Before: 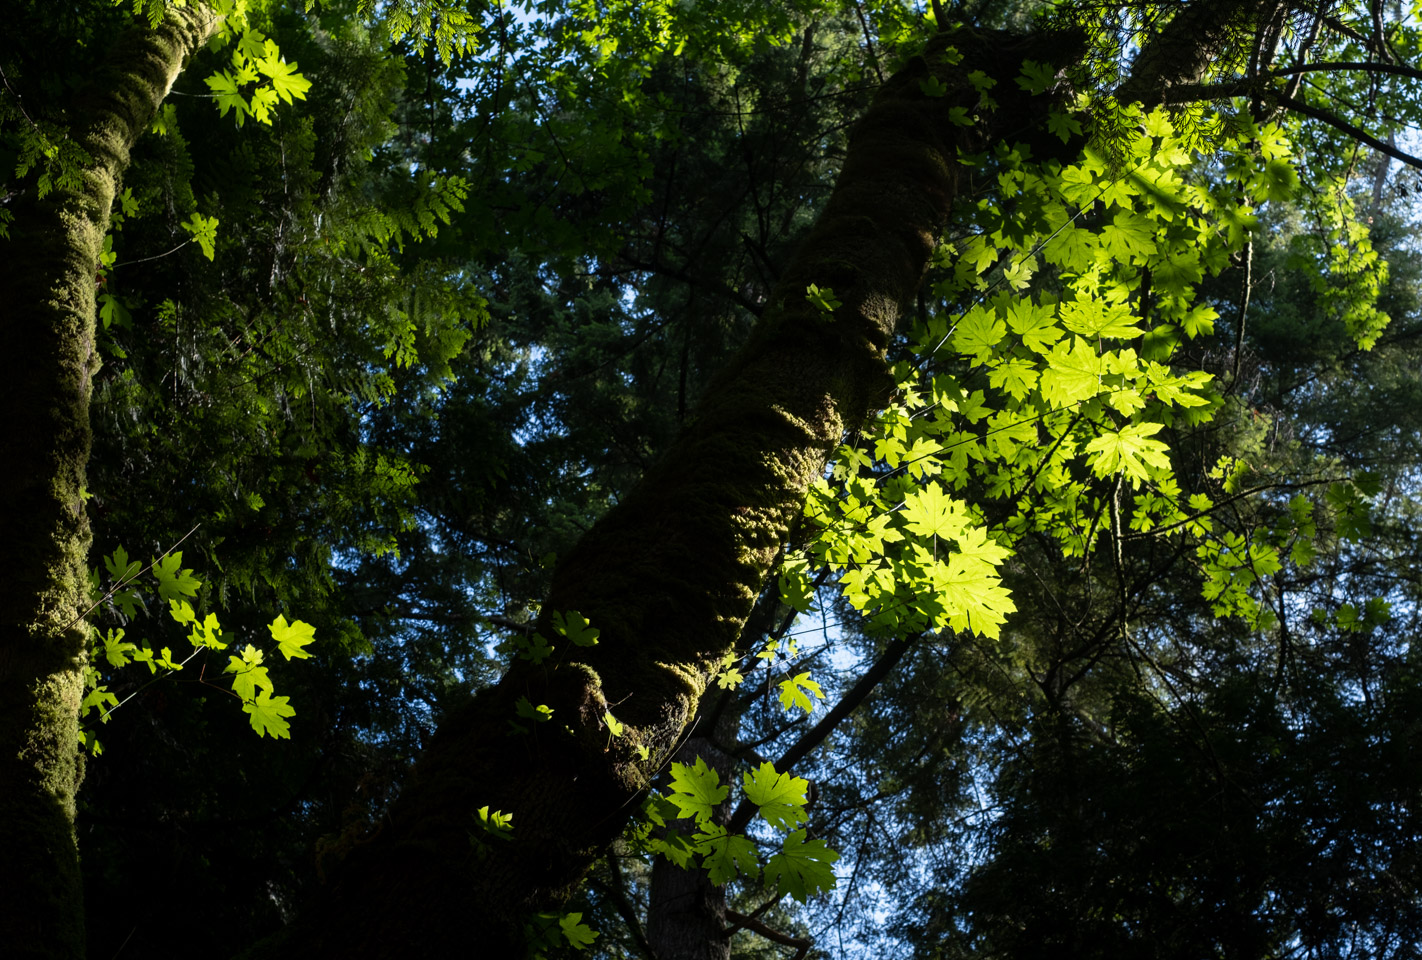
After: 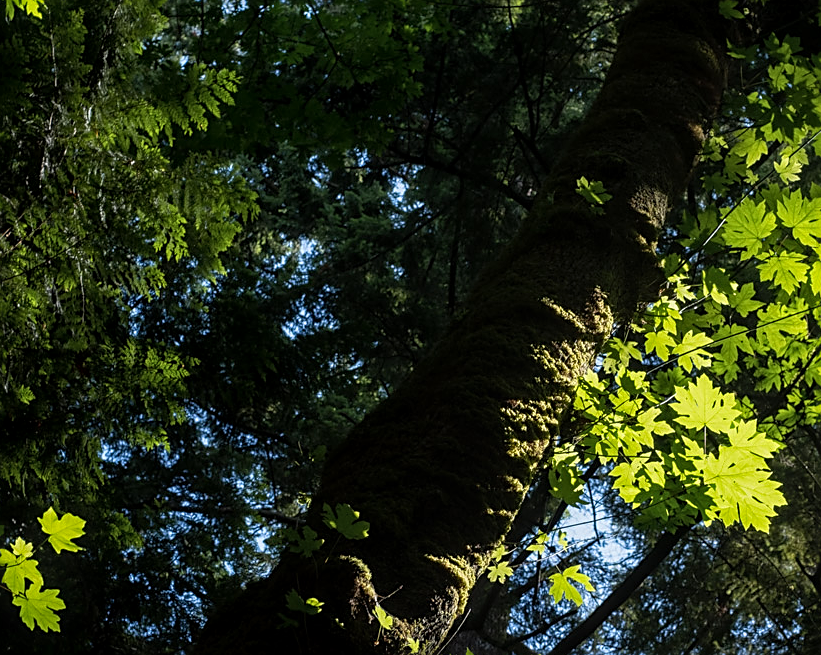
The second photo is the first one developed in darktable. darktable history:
local contrast: on, module defaults
crop: left 16.202%, top 11.208%, right 26.045%, bottom 20.557%
sharpen: on, module defaults
